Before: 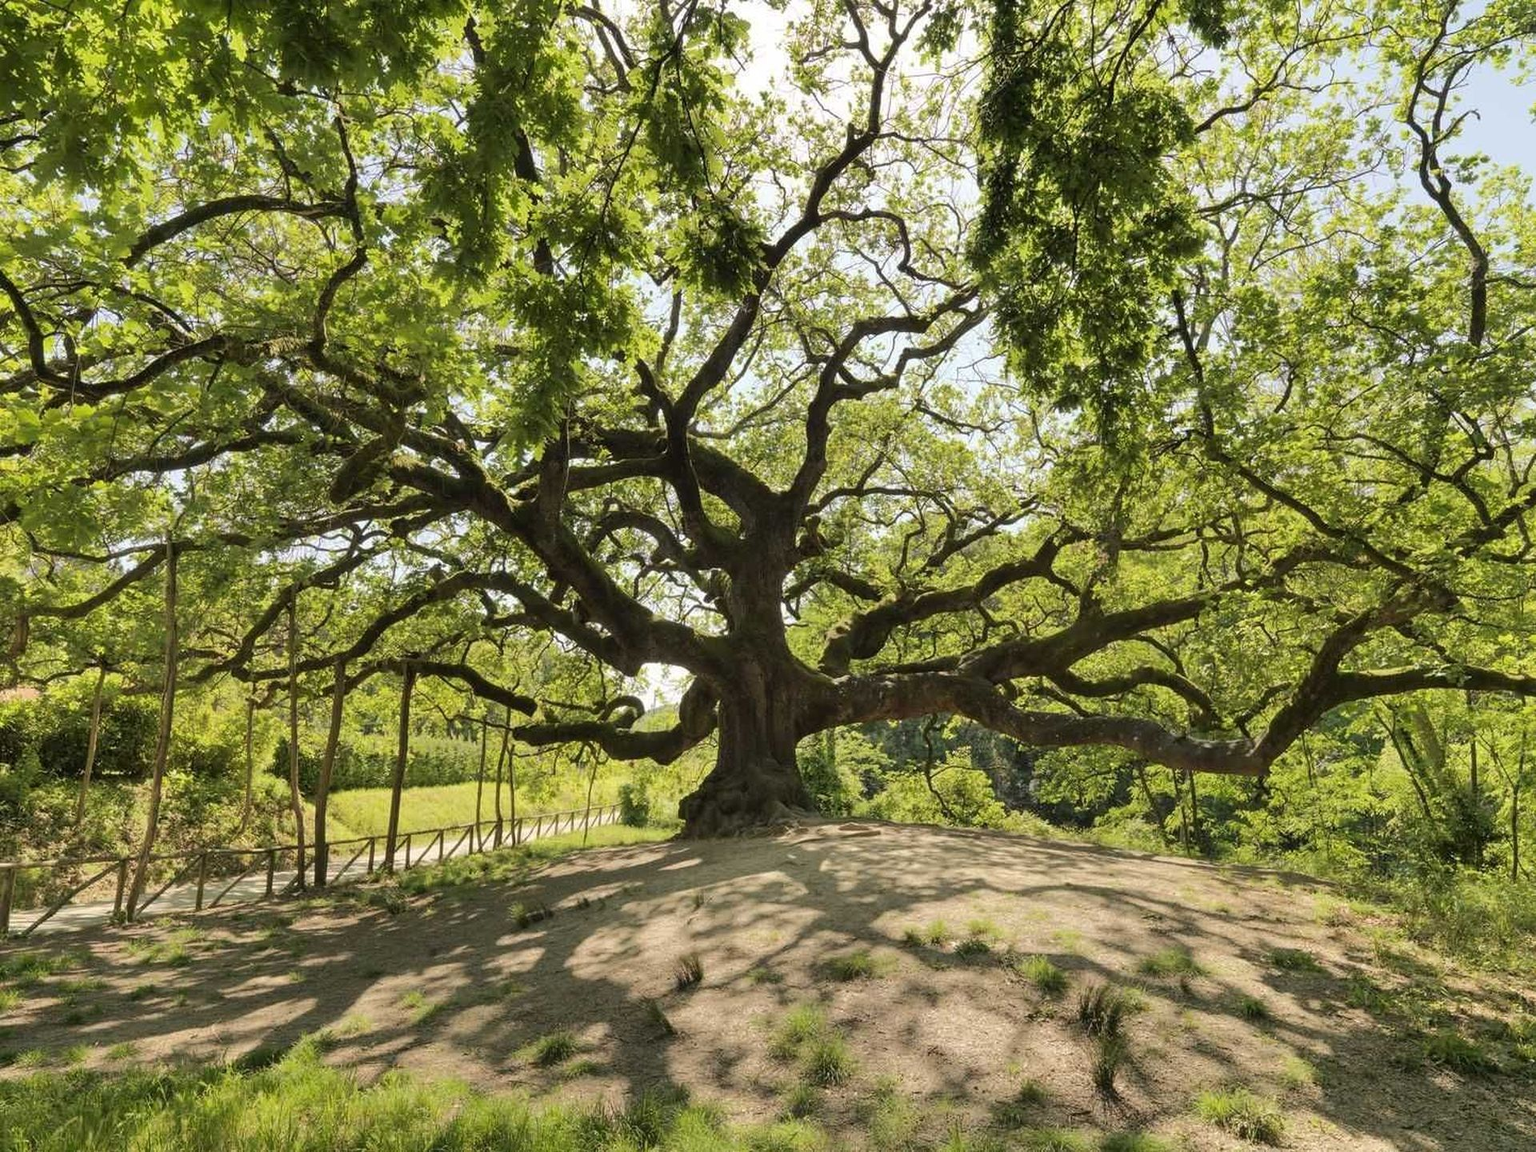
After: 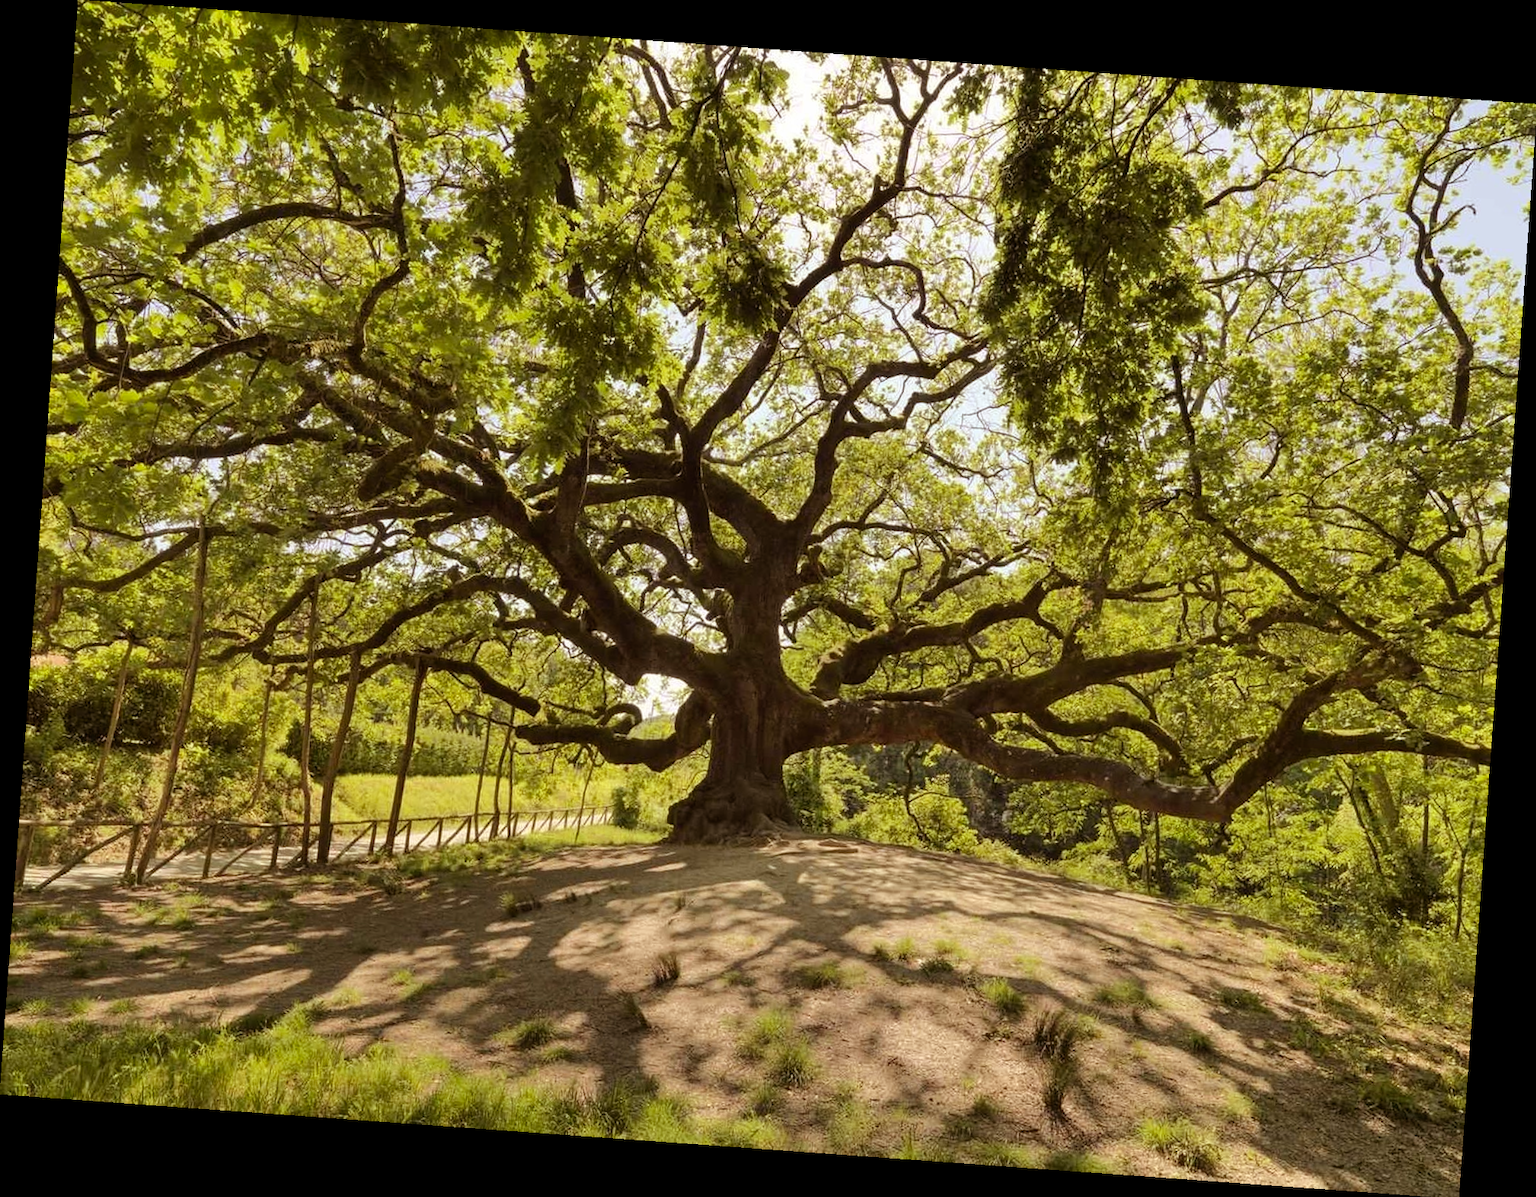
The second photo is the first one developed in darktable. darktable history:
color calibration: illuminant same as pipeline (D50), x 0.346, y 0.359, temperature 5002.42 K
rotate and perspective: rotation 4.1°, automatic cropping off
rgb levels: mode RGB, independent channels, levels [[0, 0.5, 1], [0, 0.521, 1], [0, 0.536, 1]]
color balance rgb: on, module defaults
